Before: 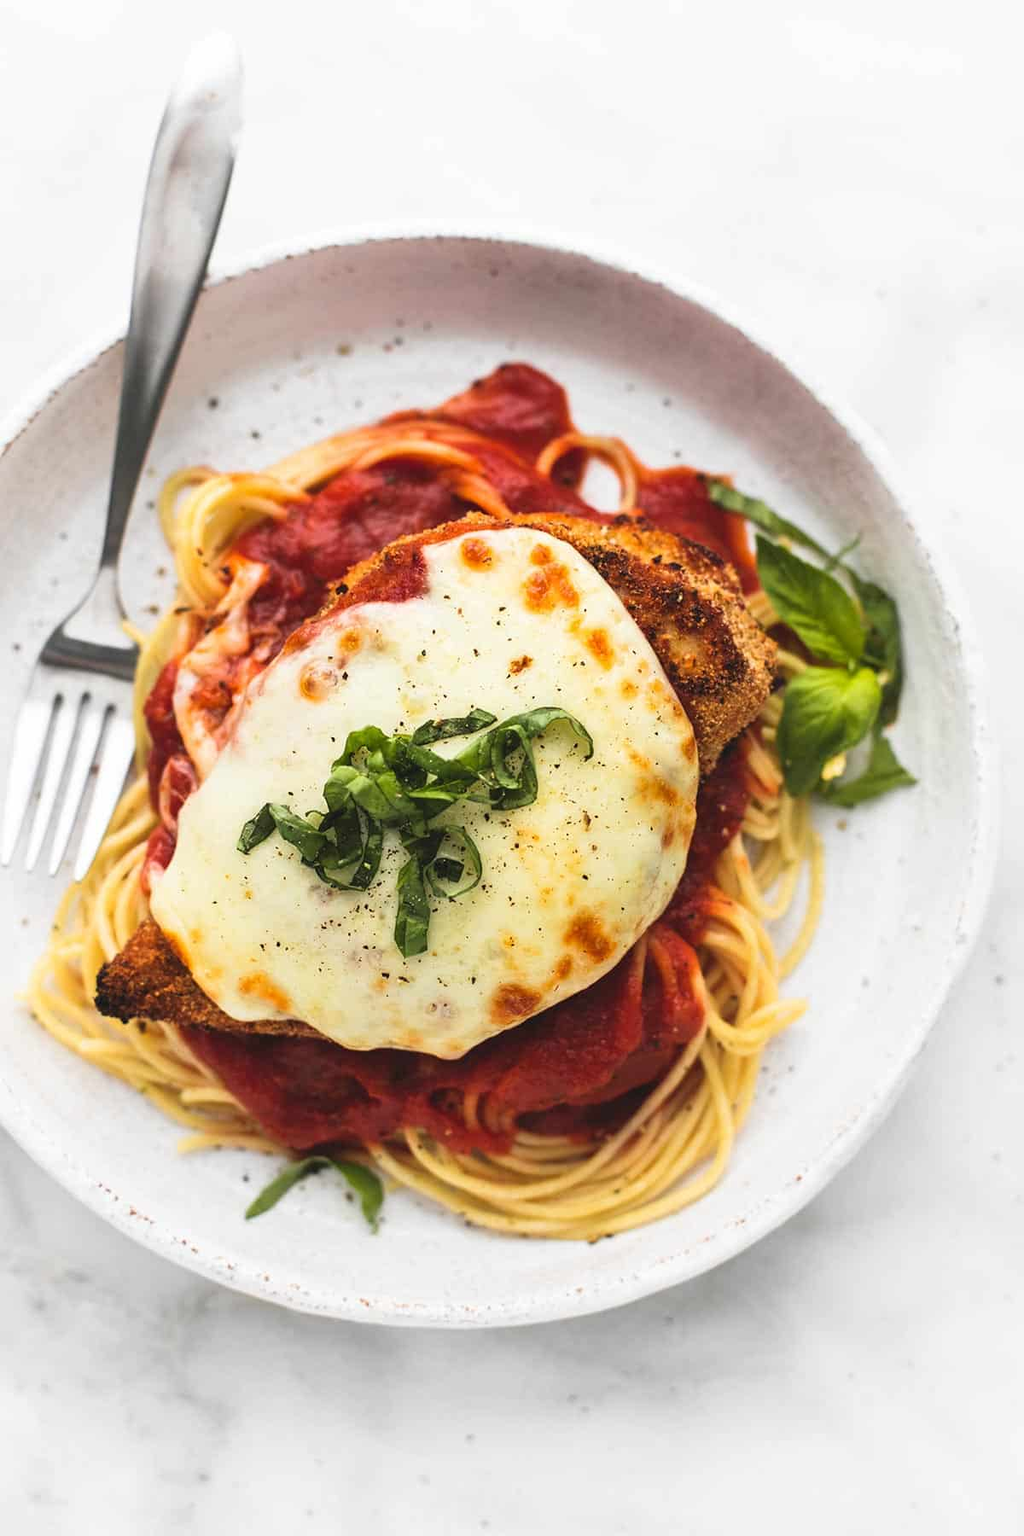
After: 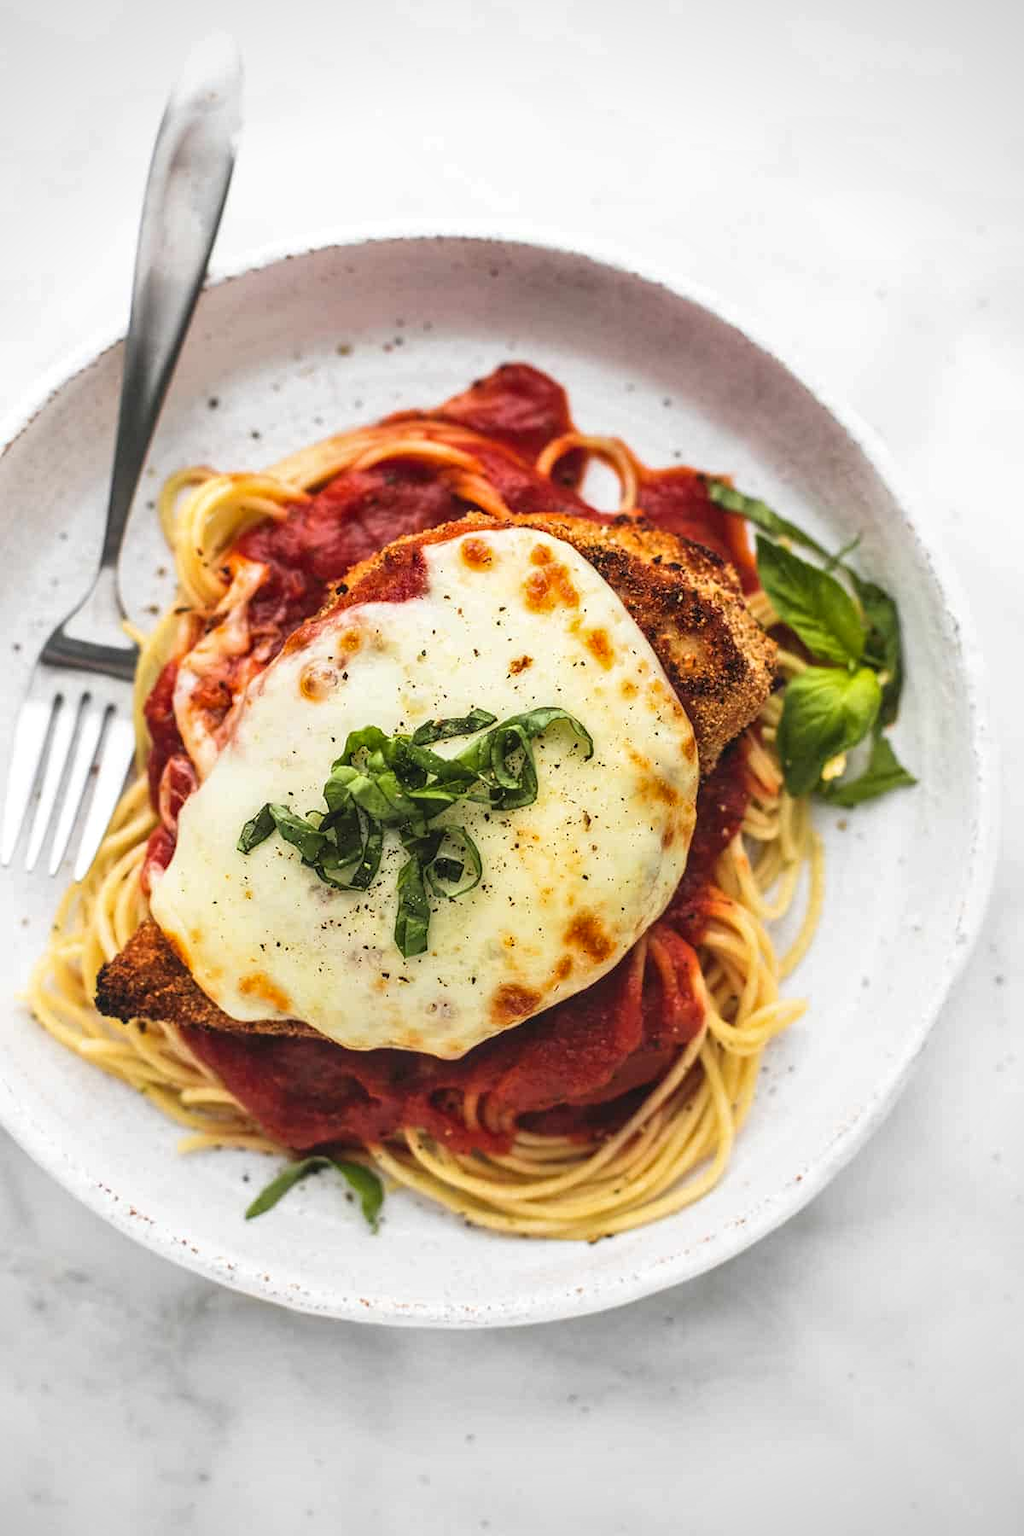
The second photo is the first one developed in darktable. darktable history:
local contrast: on, module defaults
vignetting: fall-off radius 60.88%, center (-0.032, -0.049), unbound false
